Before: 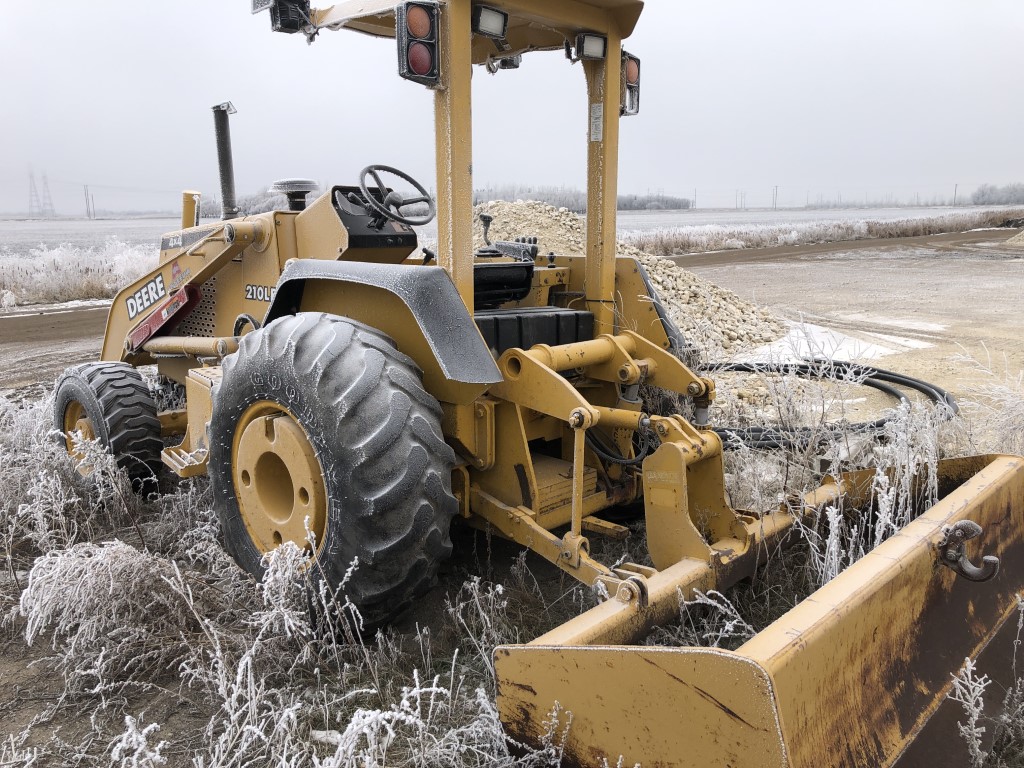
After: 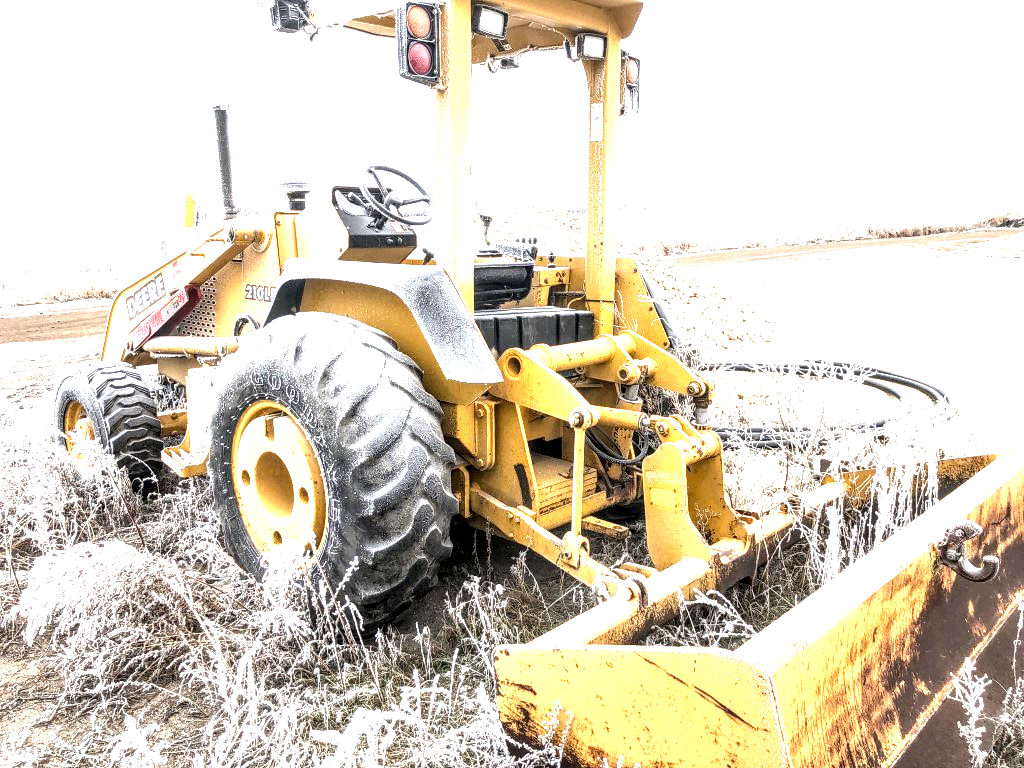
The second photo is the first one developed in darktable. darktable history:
exposure: black level correction 0, exposure 2.159 EV, compensate exposure bias true, compensate highlight preservation false
local contrast: highlights 21%, detail 198%
